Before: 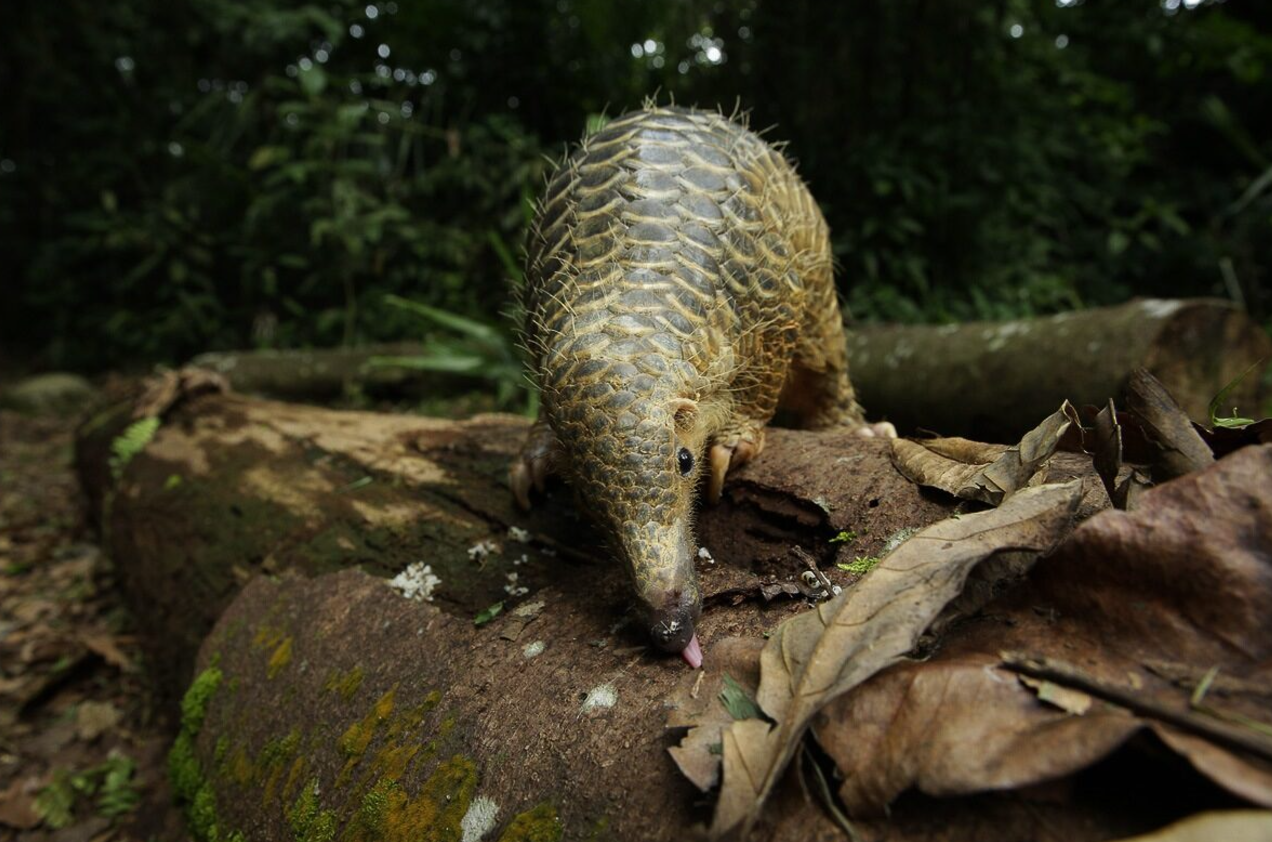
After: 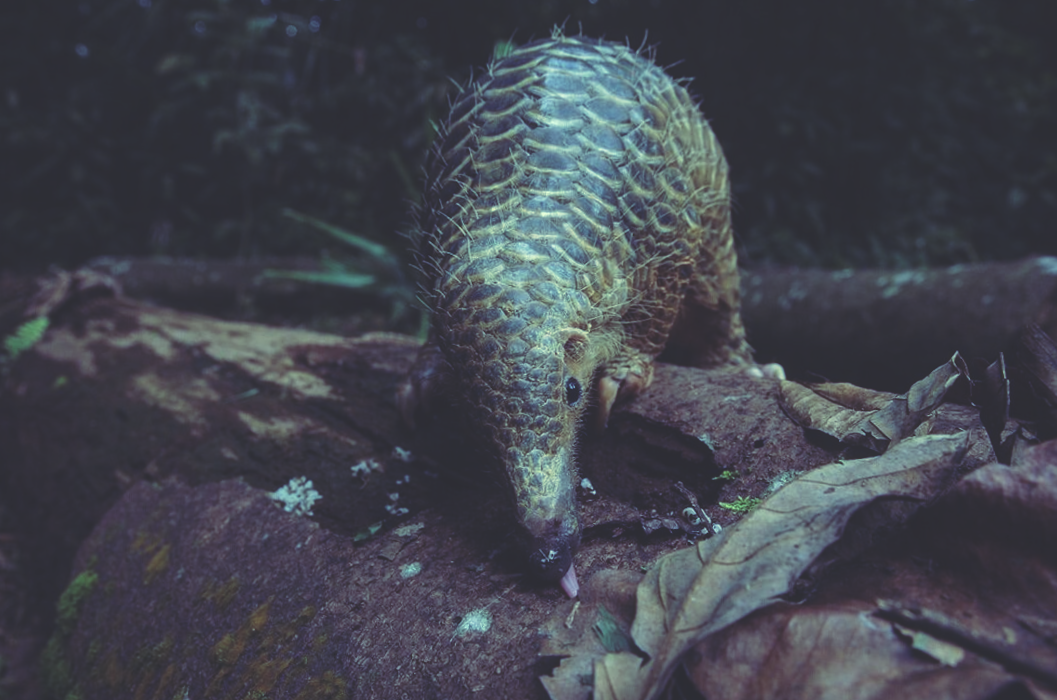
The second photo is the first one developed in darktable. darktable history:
local contrast: detail 110%
crop and rotate: angle -3.27°, left 5.211%, top 5.211%, right 4.607%, bottom 4.607%
tone equalizer: on, module defaults
rgb curve: curves: ch0 [(0, 0.186) (0.314, 0.284) (0.576, 0.466) (0.805, 0.691) (0.936, 0.886)]; ch1 [(0, 0.186) (0.314, 0.284) (0.581, 0.534) (0.771, 0.746) (0.936, 0.958)]; ch2 [(0, 0.216) (0.275, 0.39) (1, 1)], mode RGB, independent channels, compensate middle gray true, preserve colors none
